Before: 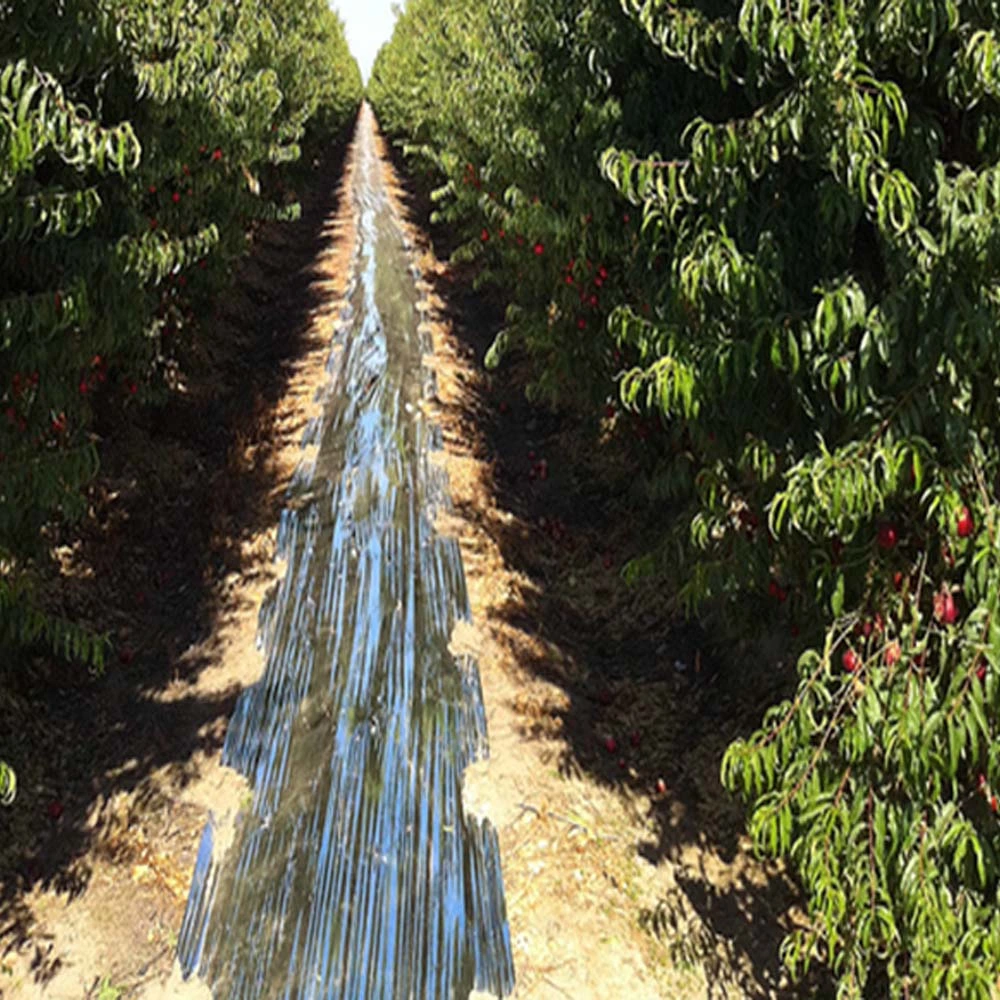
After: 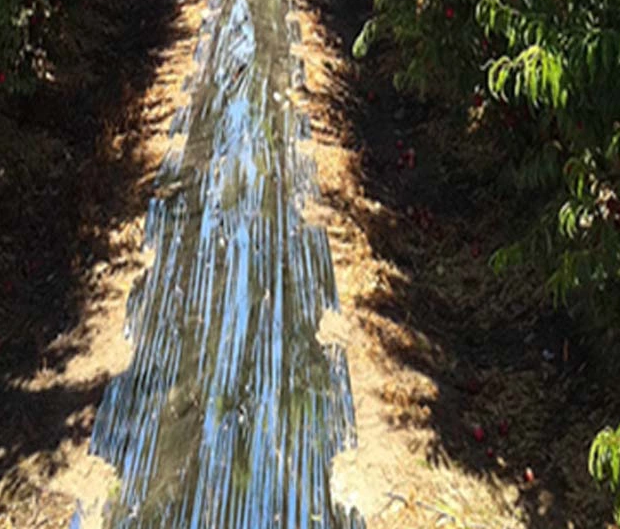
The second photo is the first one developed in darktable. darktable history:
crop: left 13.27%, top 31.175%, right 24.695%, bottom 15.851%
